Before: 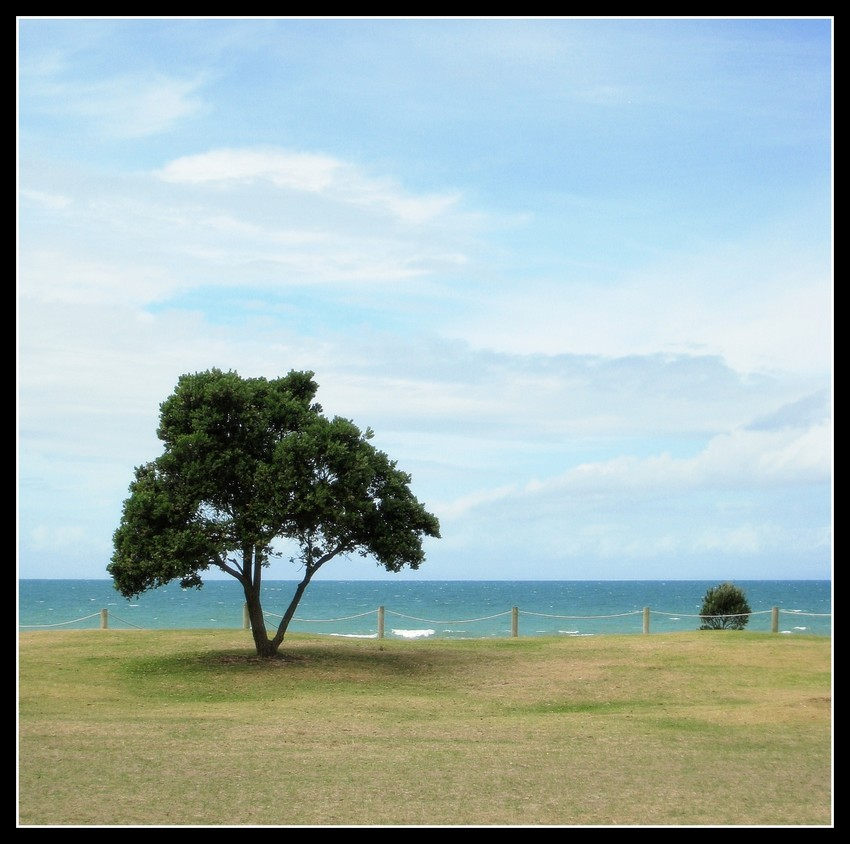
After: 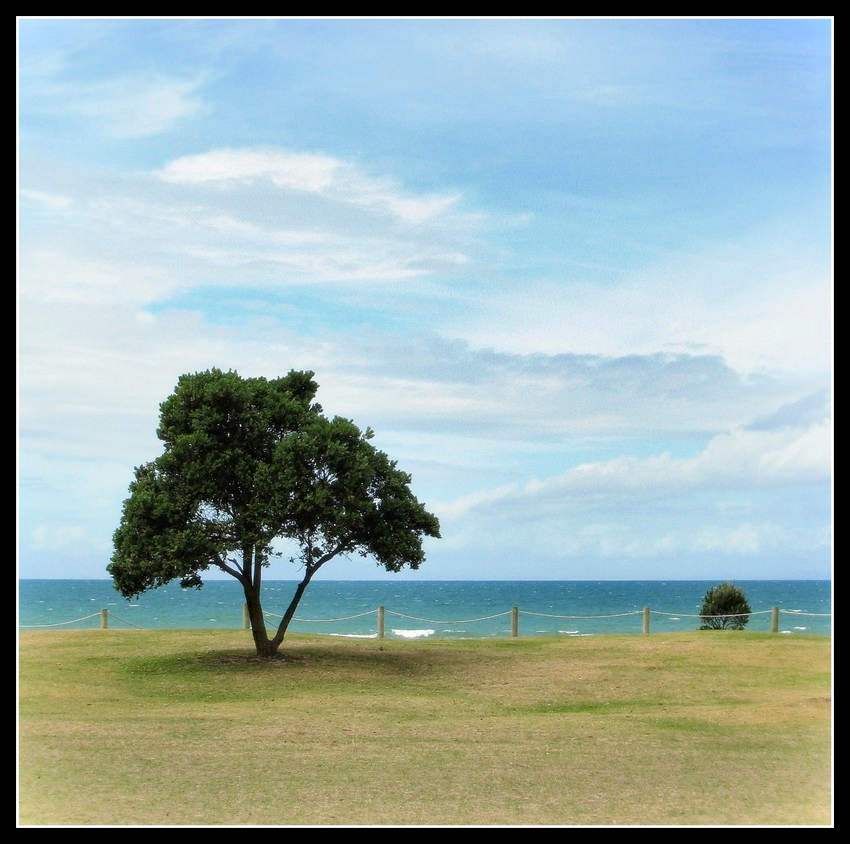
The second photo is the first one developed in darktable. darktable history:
shadows and highlights: shadows 60.44, soften with gaussian
haze removal: compatibility mode true, adaptive false
